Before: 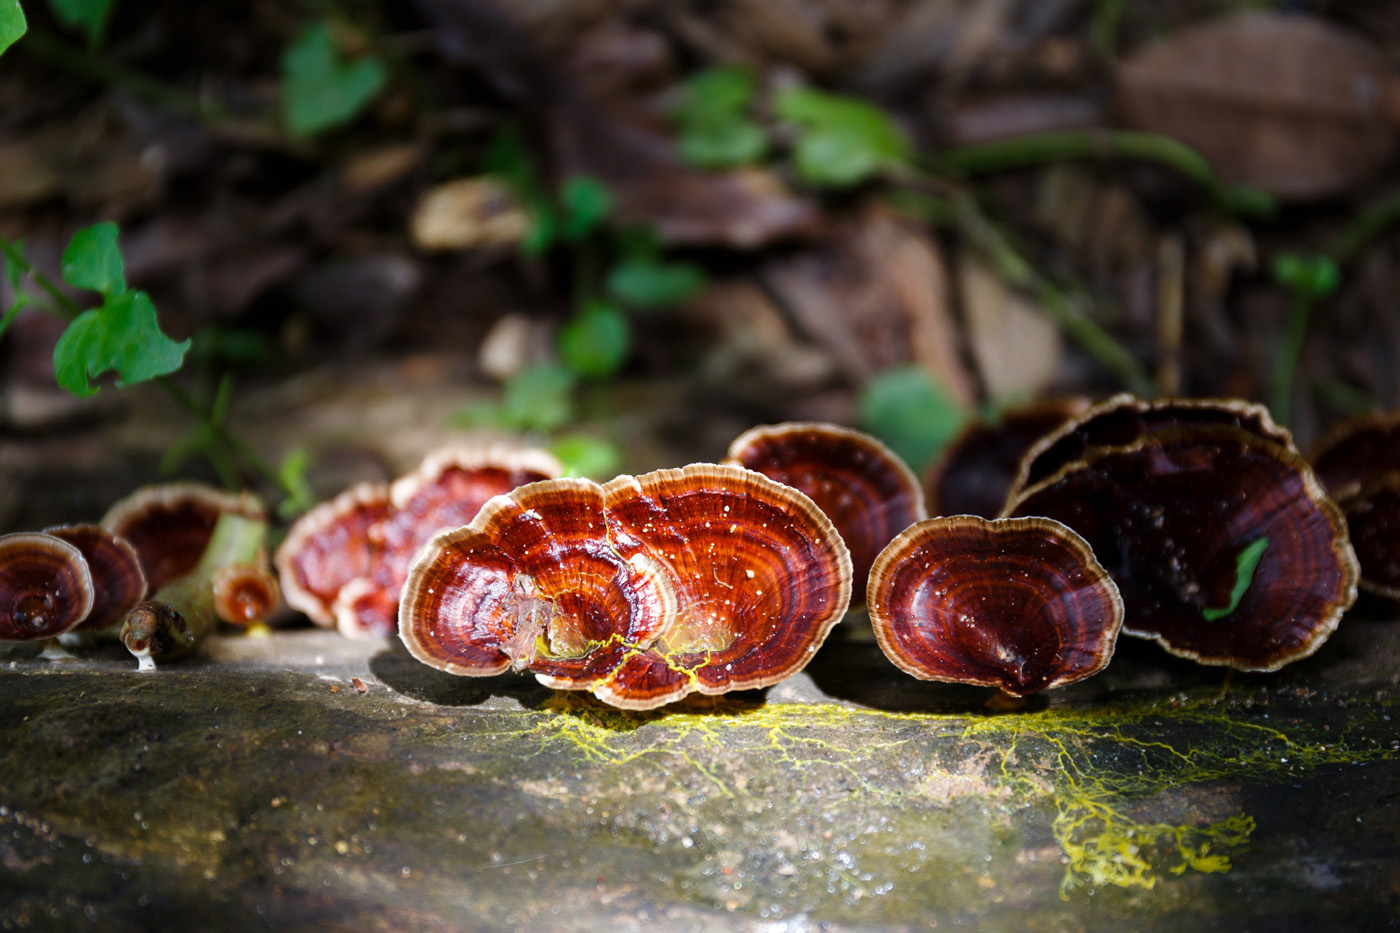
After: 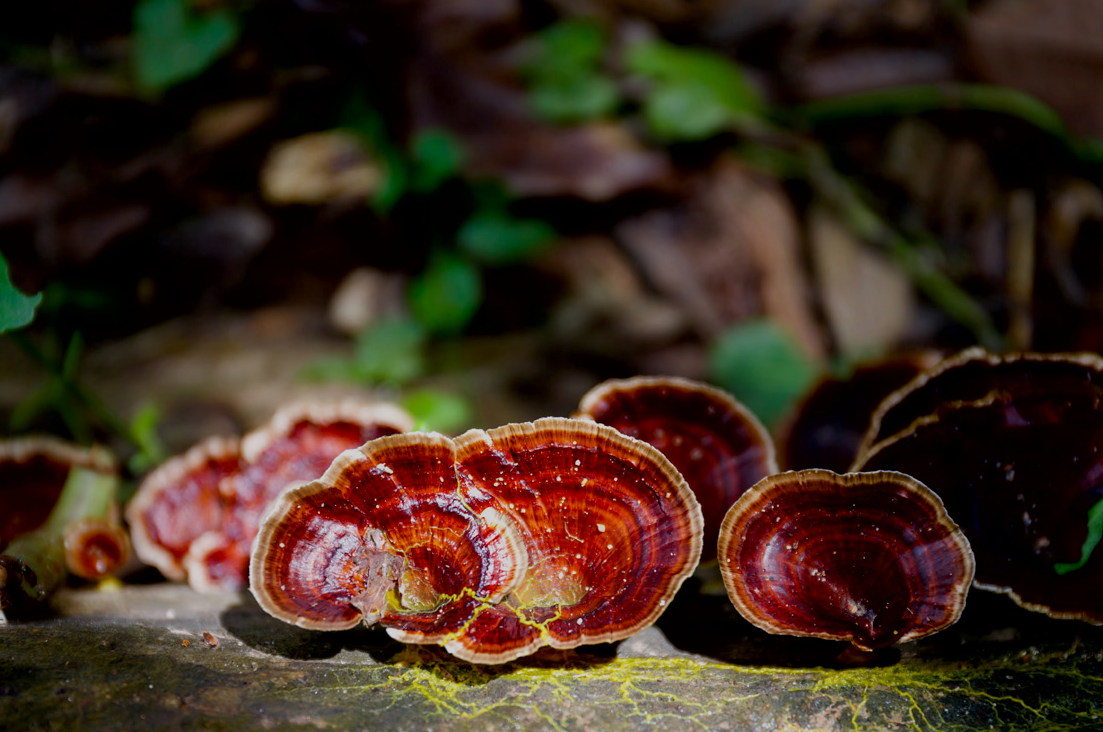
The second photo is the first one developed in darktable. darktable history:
exposure: black level correction 0.009, exposure -0.643 EV, compensate highlight preservation false
contrast brightness saturation: saturation 0.127
crop and rotate: left 10.67%, top 5.08%, right 10.494%, bottom 16.455%
